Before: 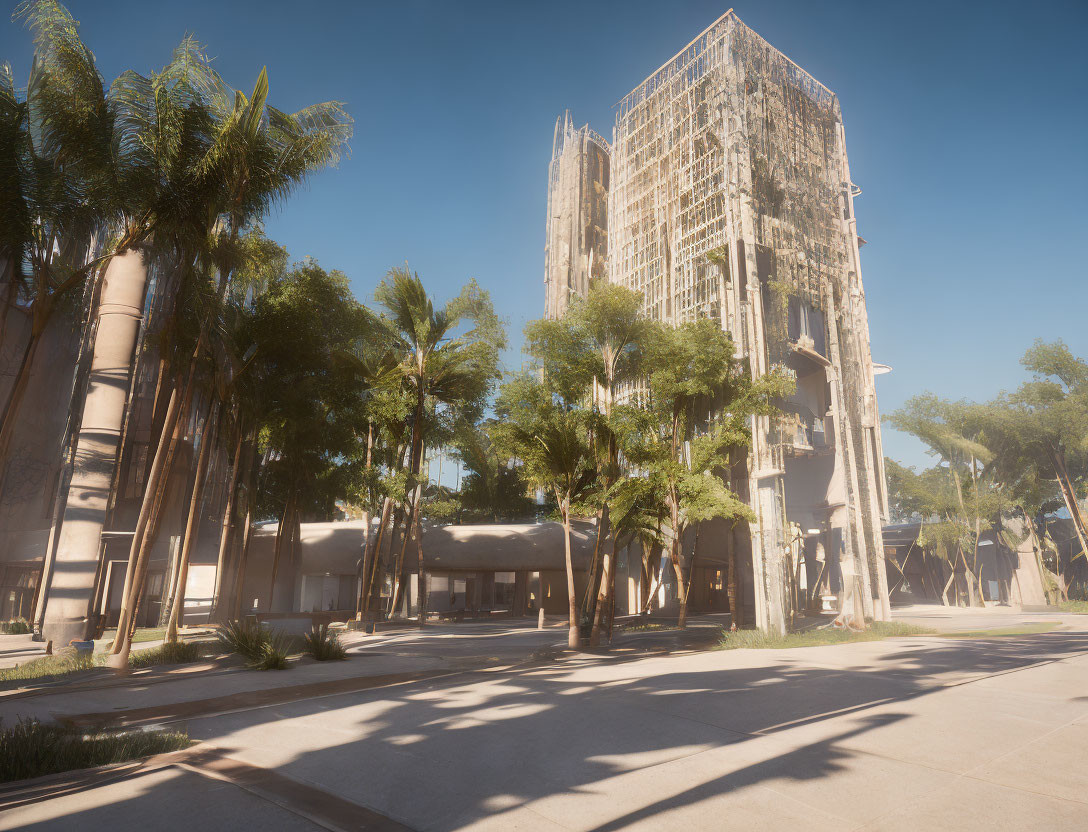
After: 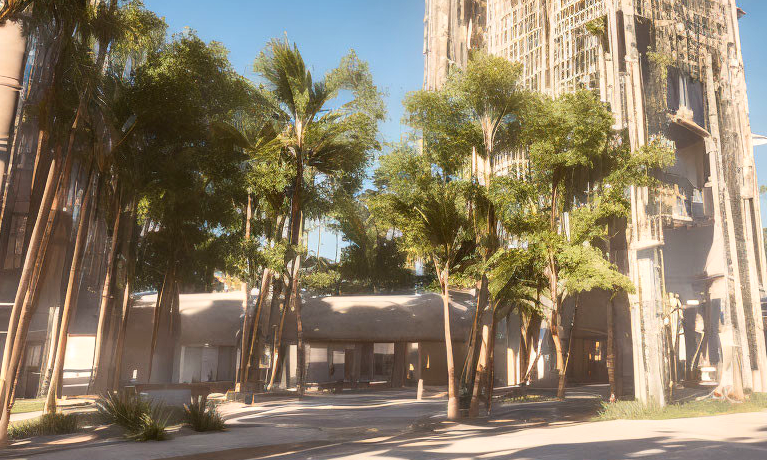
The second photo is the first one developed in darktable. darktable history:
shadows and highlights: low approximation 0.01, soften with gaussian
local contrast: on, module defaults
levels: mode automatic
contrast brightness saturation: contrast 0.2, brightness 0.16, saturation 0.22
crop: left 11.123%, top 27.61%, right 18.3%, bottom 17.034%
